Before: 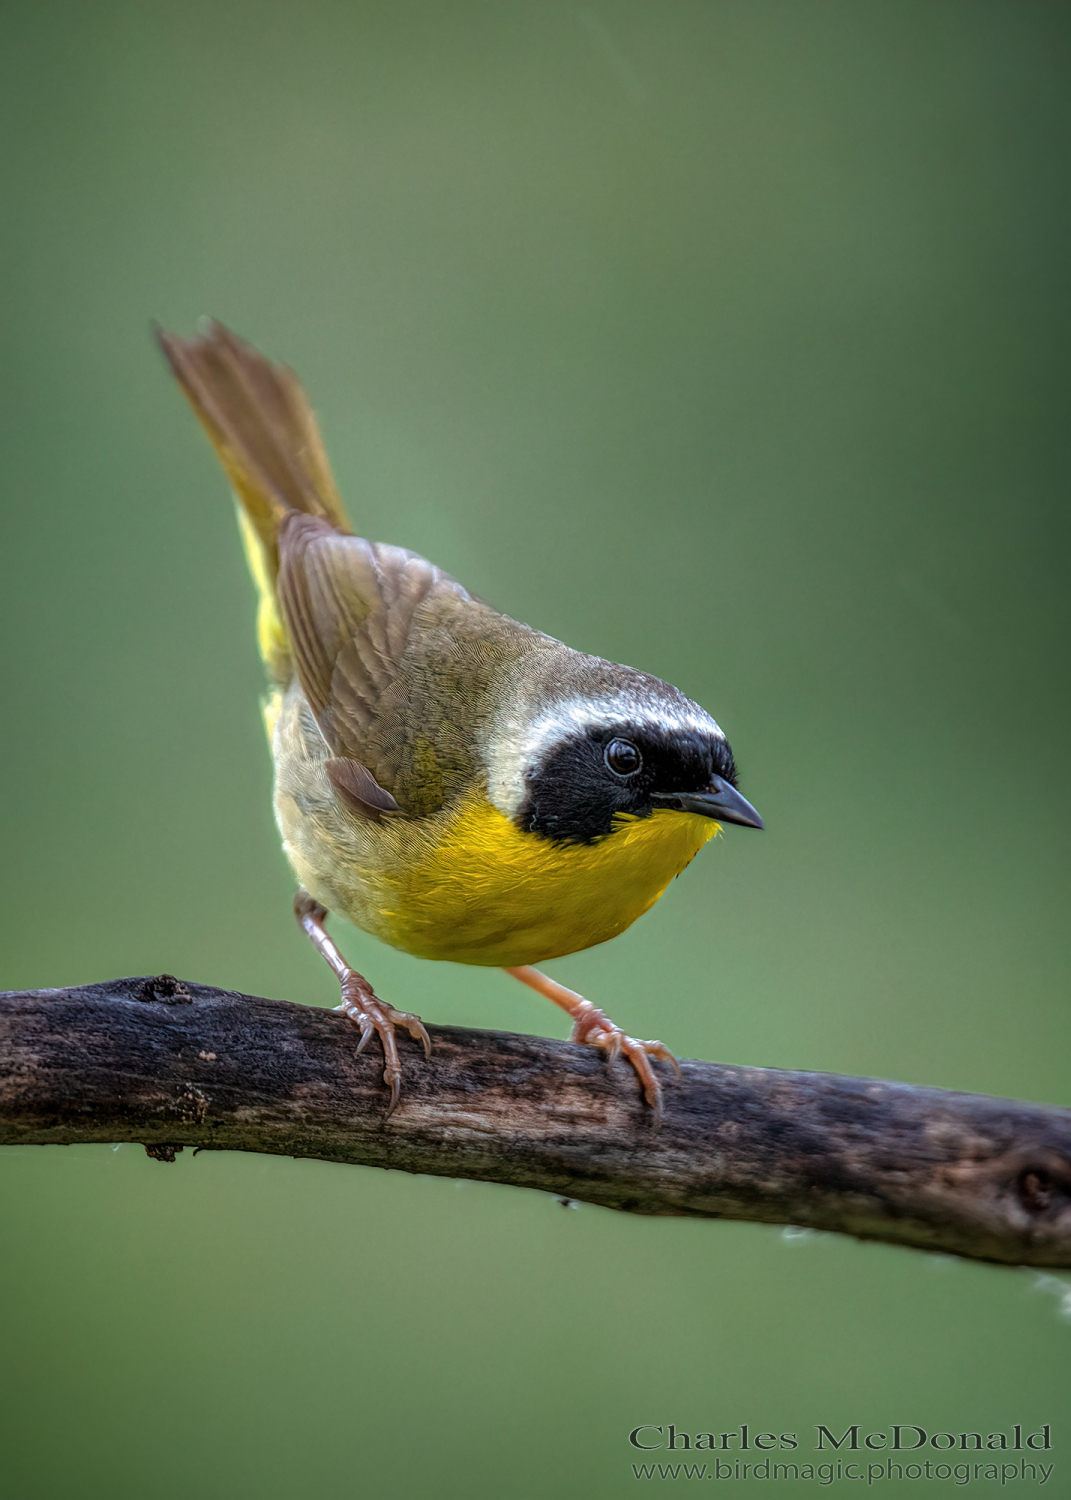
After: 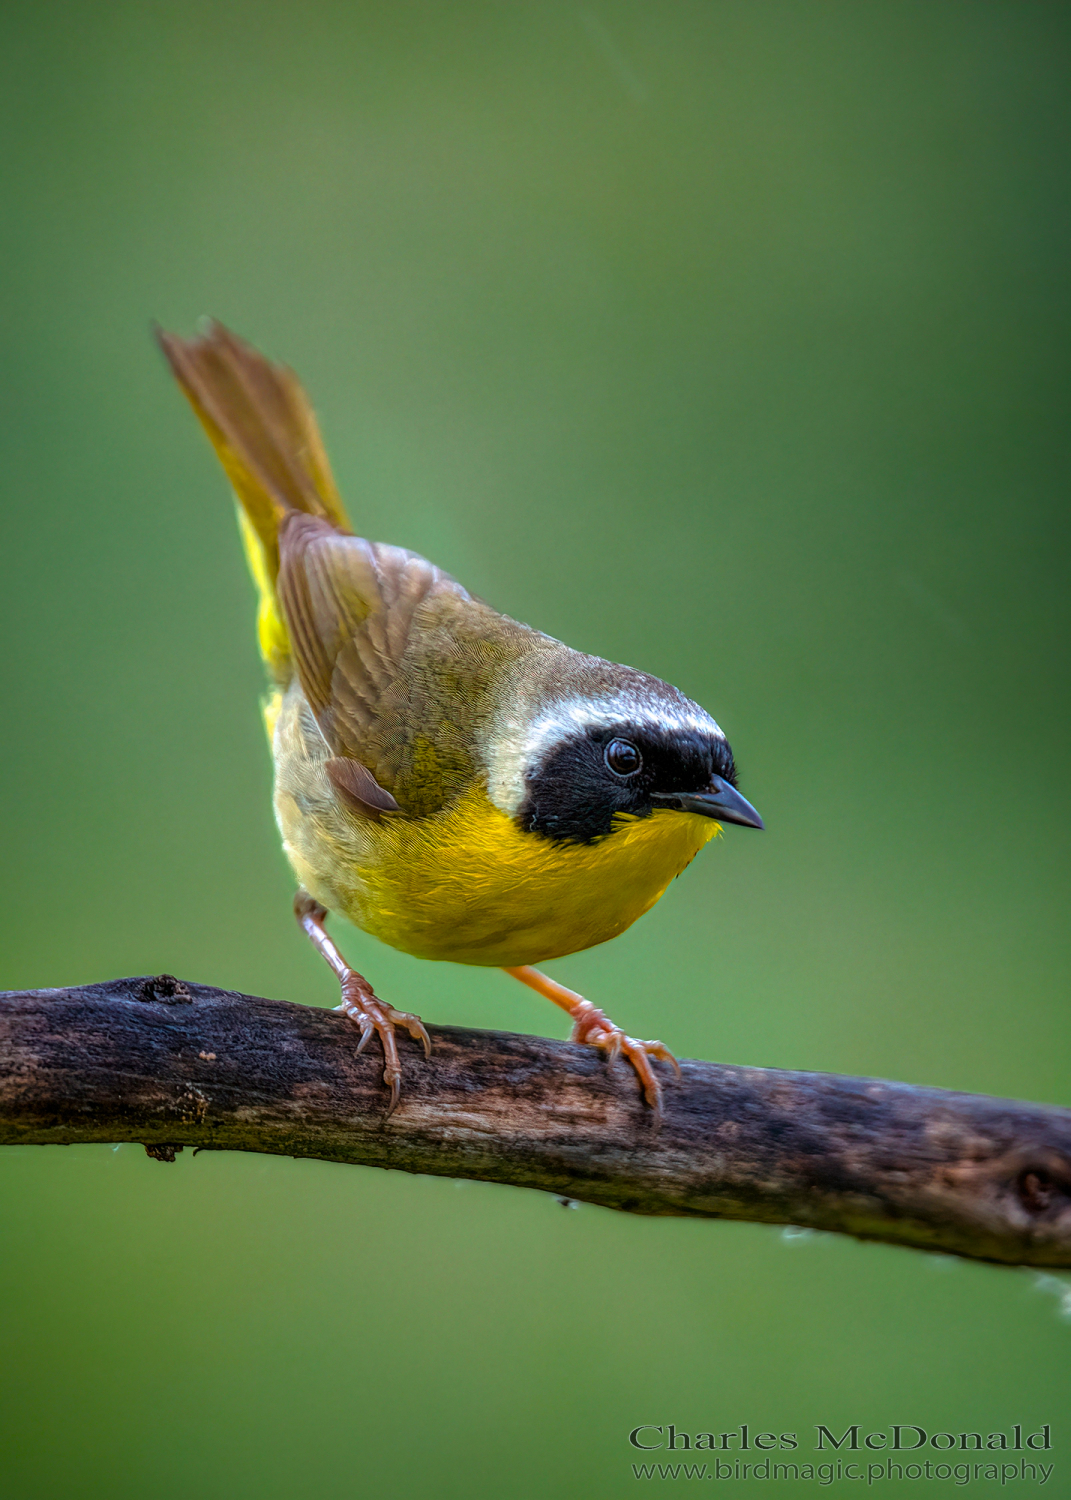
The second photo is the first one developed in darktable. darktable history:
color balance rgb: perceptual saturation grading › global saturation 29.357%, global vibrance 30.377%
